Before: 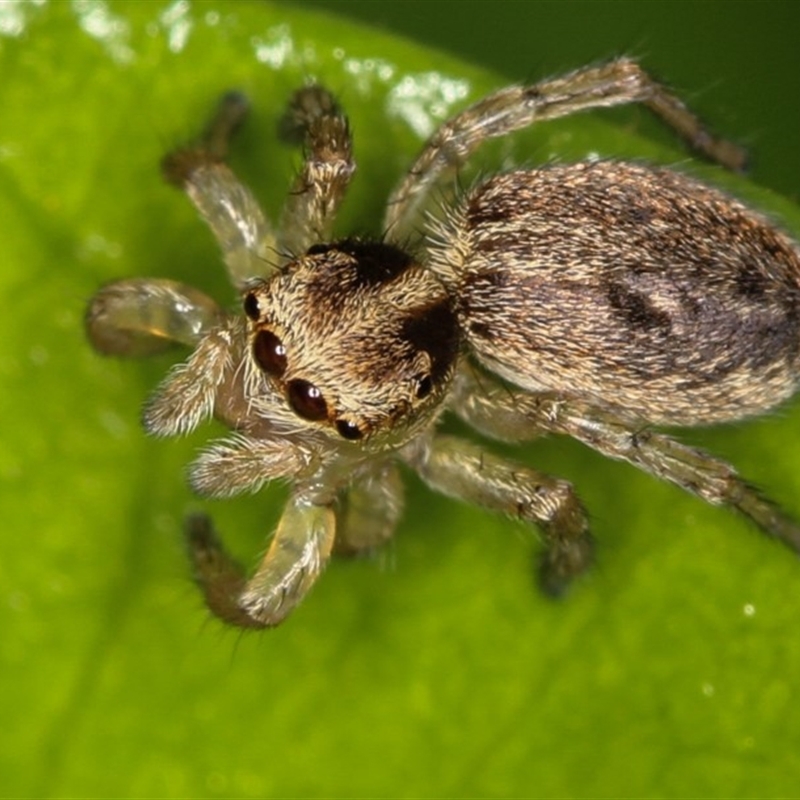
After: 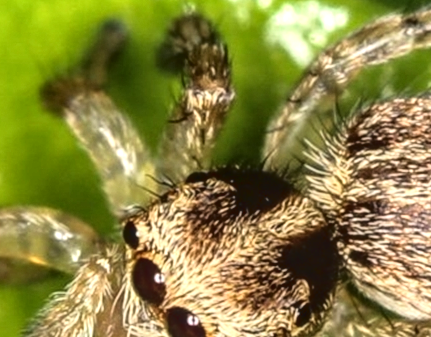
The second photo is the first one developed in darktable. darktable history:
crop: left 15.172%, top 9.125%, right 30.876%, bottom 48.735%
tone curve: curves: ch0 [(0, 0.047) (0.15, 0.127) (0.46, 0.466) (0.751, 0.788) (1, 0.961)]; ch1 [(0, 0) (0.43, 0.408) (0.476, 0.469) (0.505, 0.501) (0.553, 0.557) (0.592, 0.58) (0.631, 0.625) (1, 1)]; ch2 [(0, 0) (0.505, 0.495) (0.55, 0.557) (0.583, 0.573) (1, 1)]
local contrast: on, module defaults
tone equalizer: -8 EV -0.761 EV, -7 EV -0.68 EV, -6 EV -0.599 EV, -5 EV -0.38 EV, -3 EV 0.403 EV, -2 EV 0.6 EV, -1 EV 0.692 EV, +0 EV 0.734 EV
